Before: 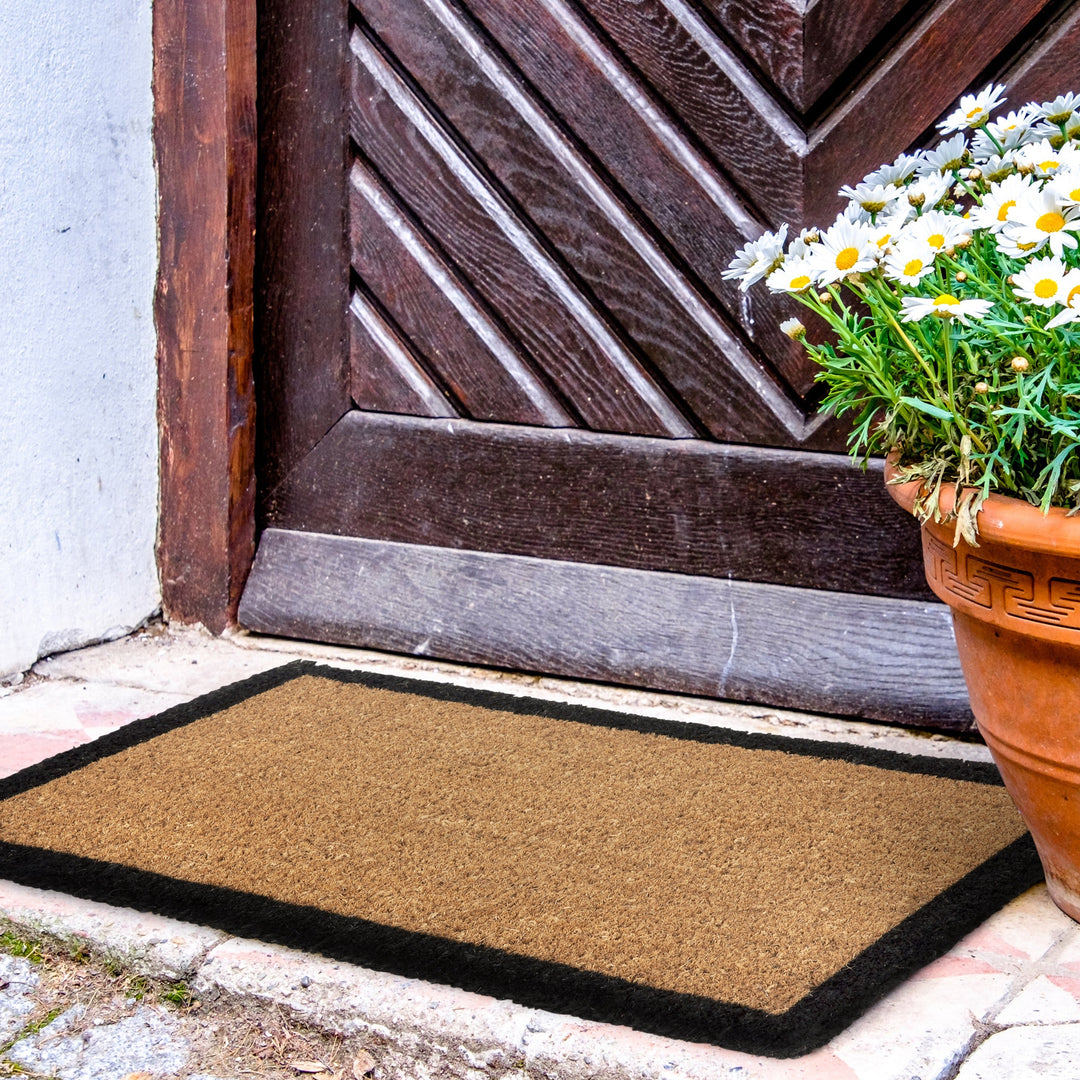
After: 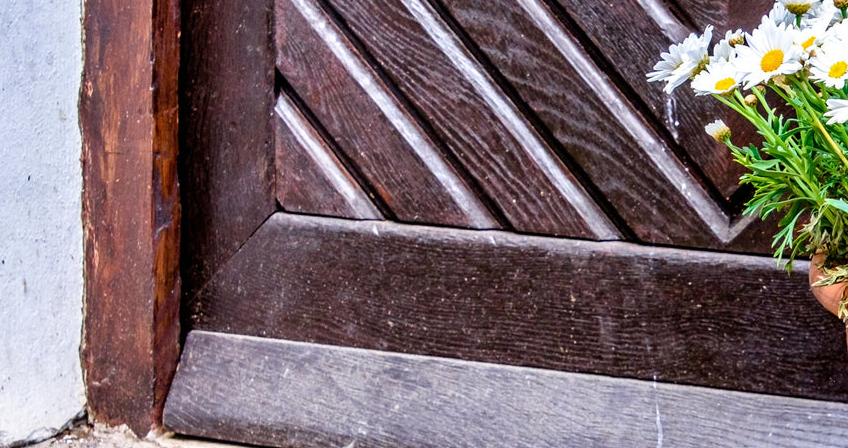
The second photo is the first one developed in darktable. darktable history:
shadows and highlights: low approximation 0.01, soften with gaussian
crop: left 7.036%, top 18.398%, right 14.379%, bottom 40.043%
